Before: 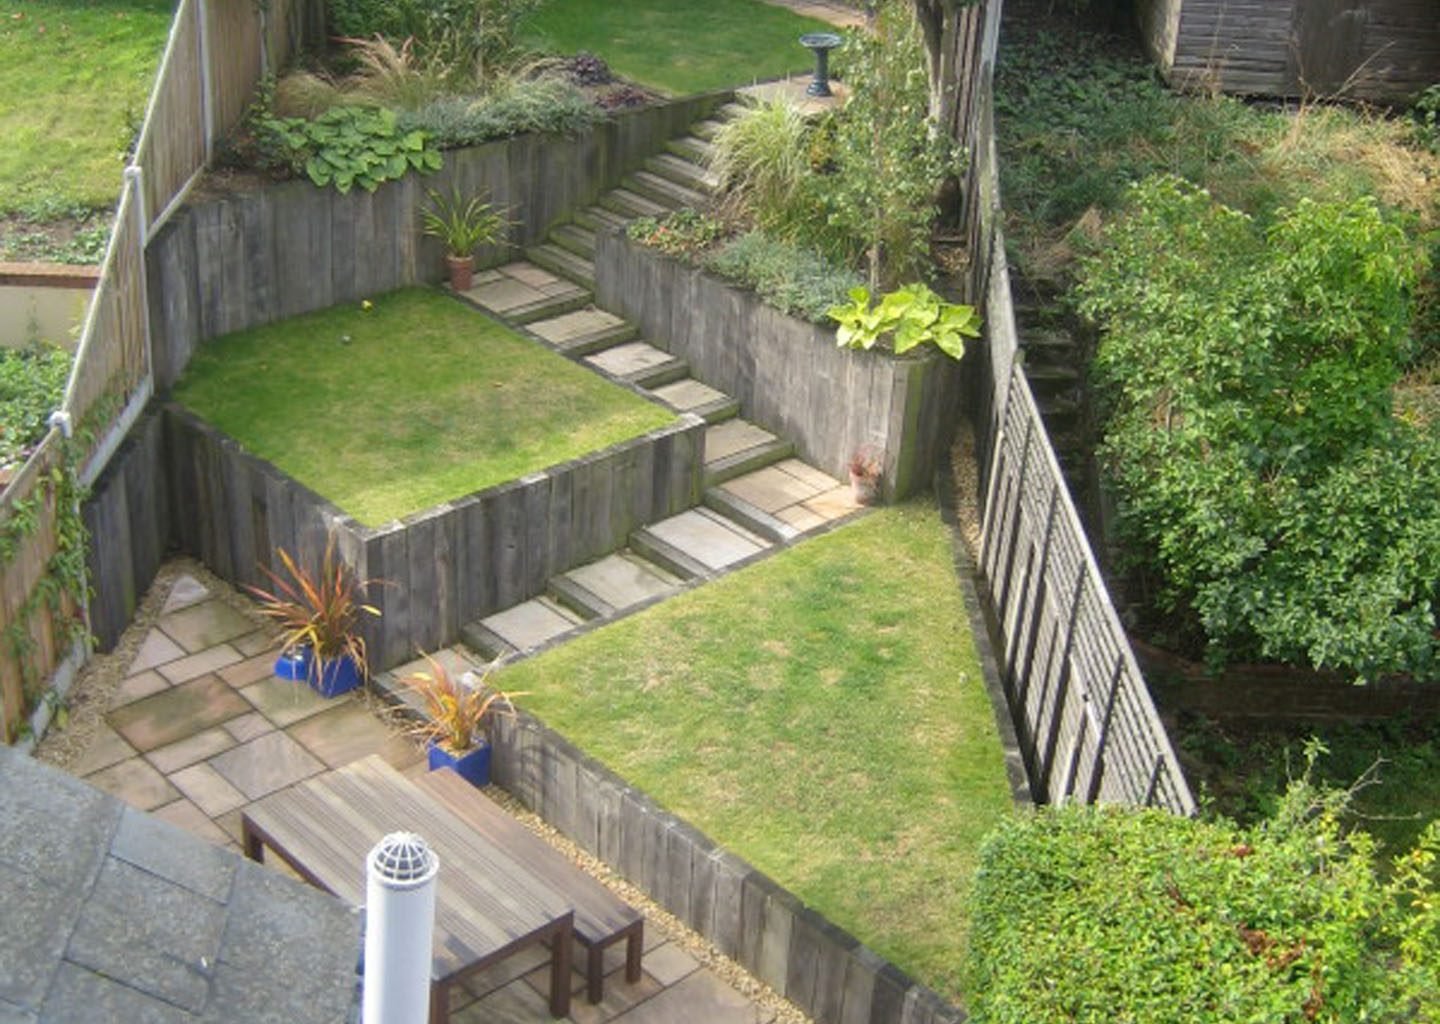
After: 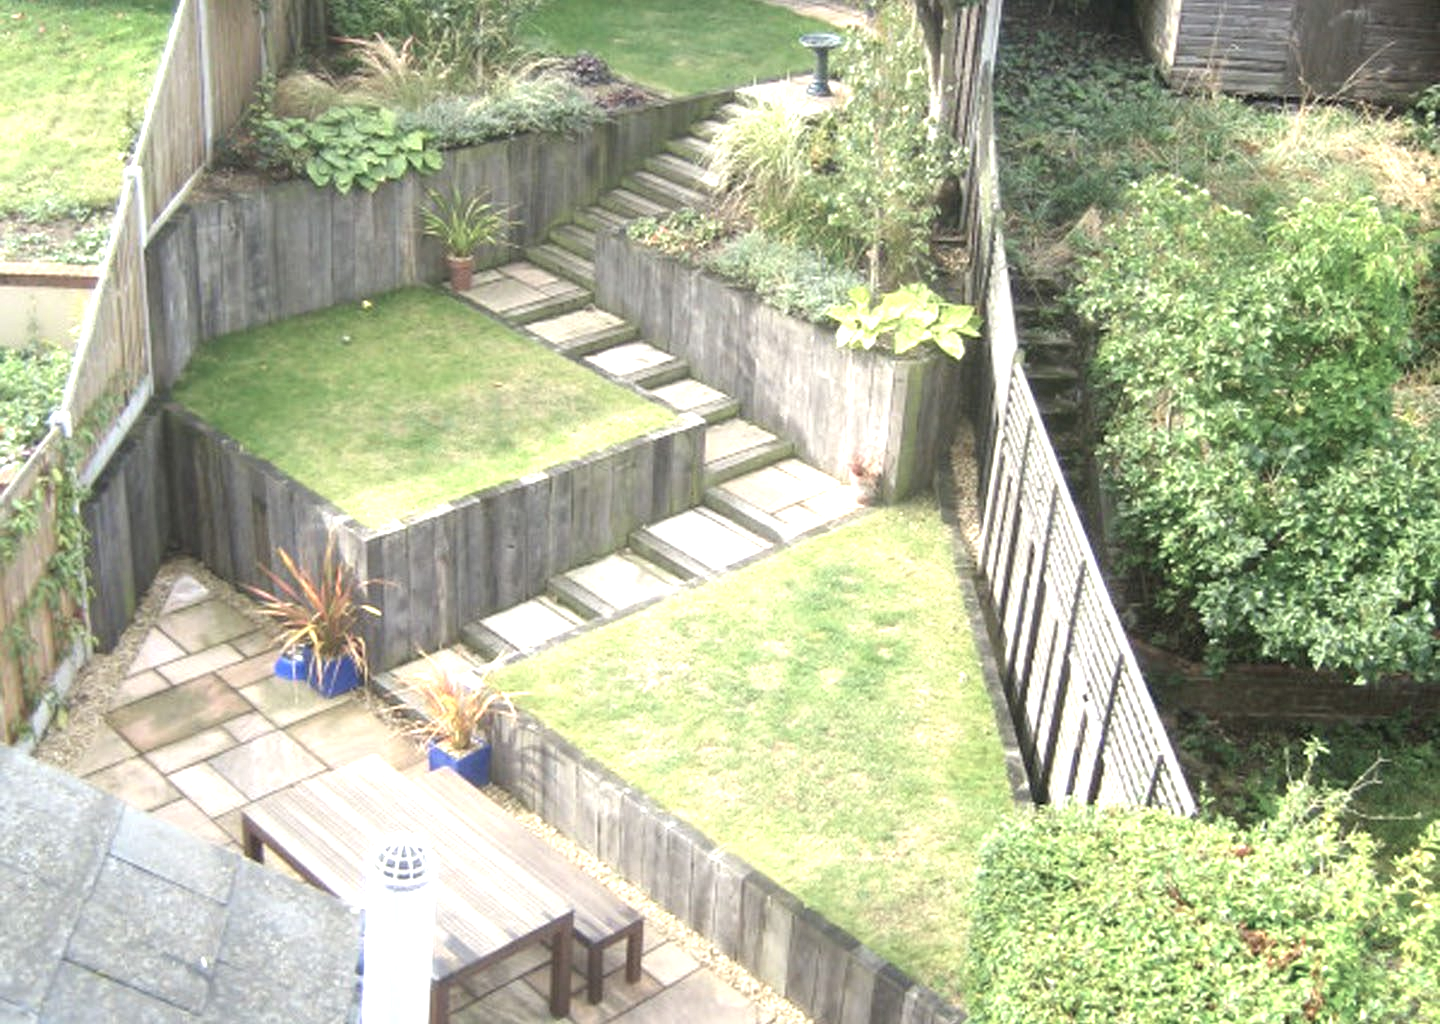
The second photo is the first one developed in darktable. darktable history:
exposure: black level correction 0, exposure 1.2 EV, compensate exposure bias true, compensate highlight preservation false
color balance: input saturation 100.43%, contrast fulcrum 14.22%, output saturation 70.41%
